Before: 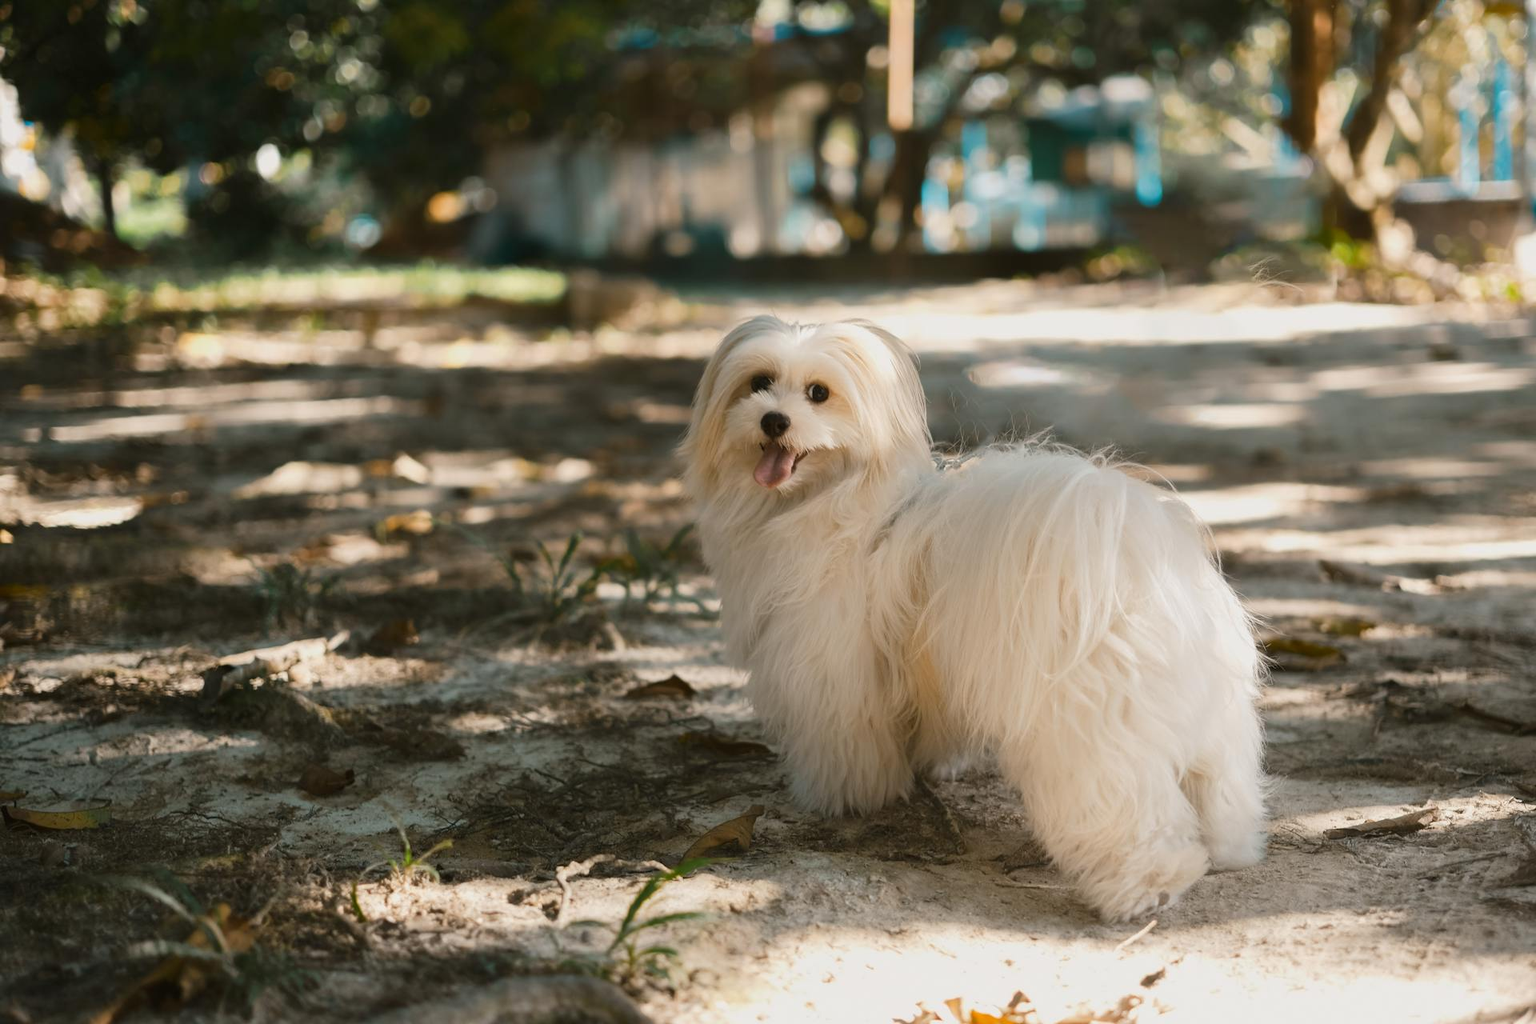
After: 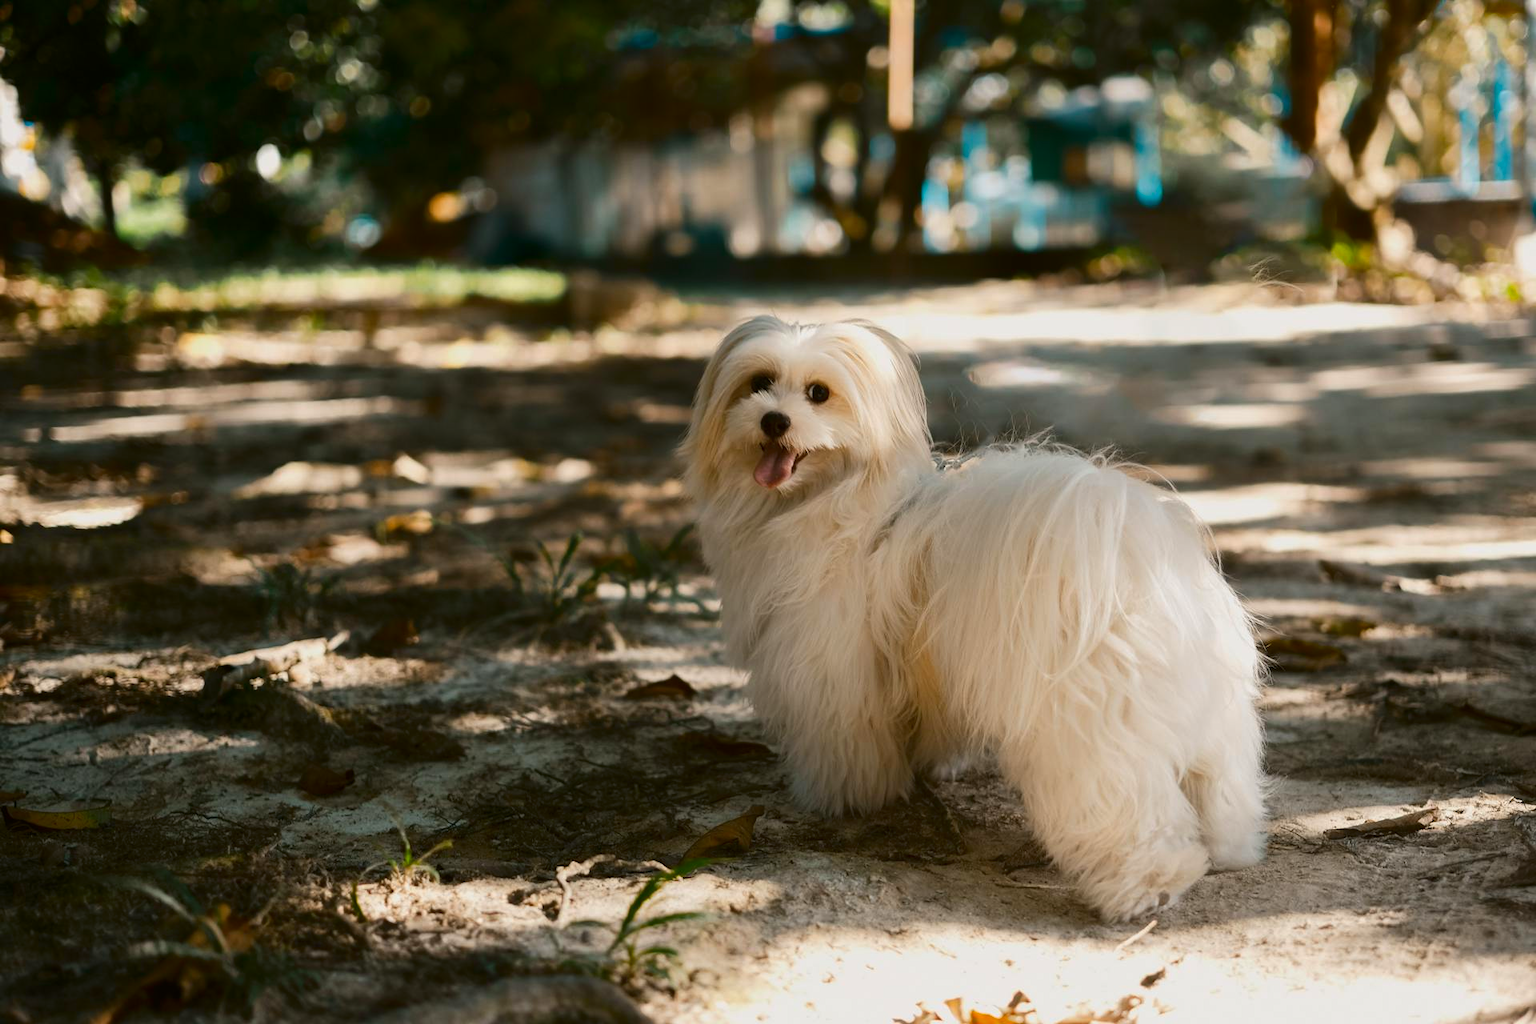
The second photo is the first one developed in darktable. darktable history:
contrast brightness saturation: contrast 0.115, brightness -0.125, saturation 0.2
